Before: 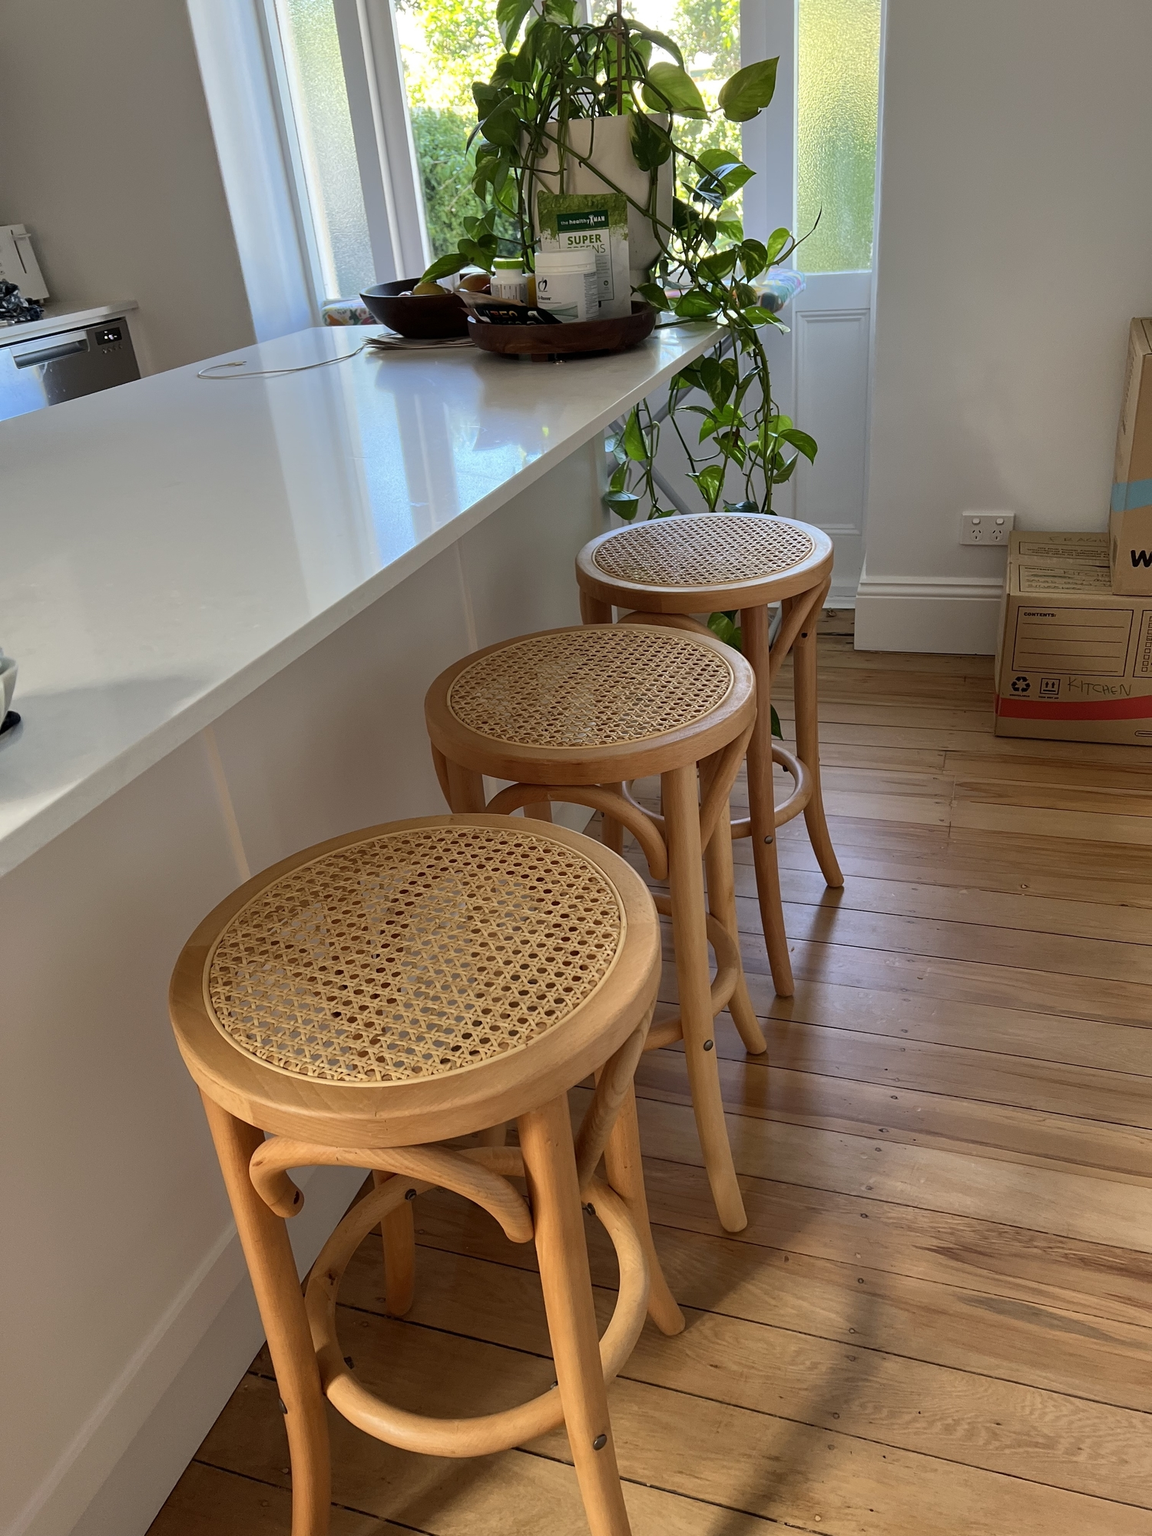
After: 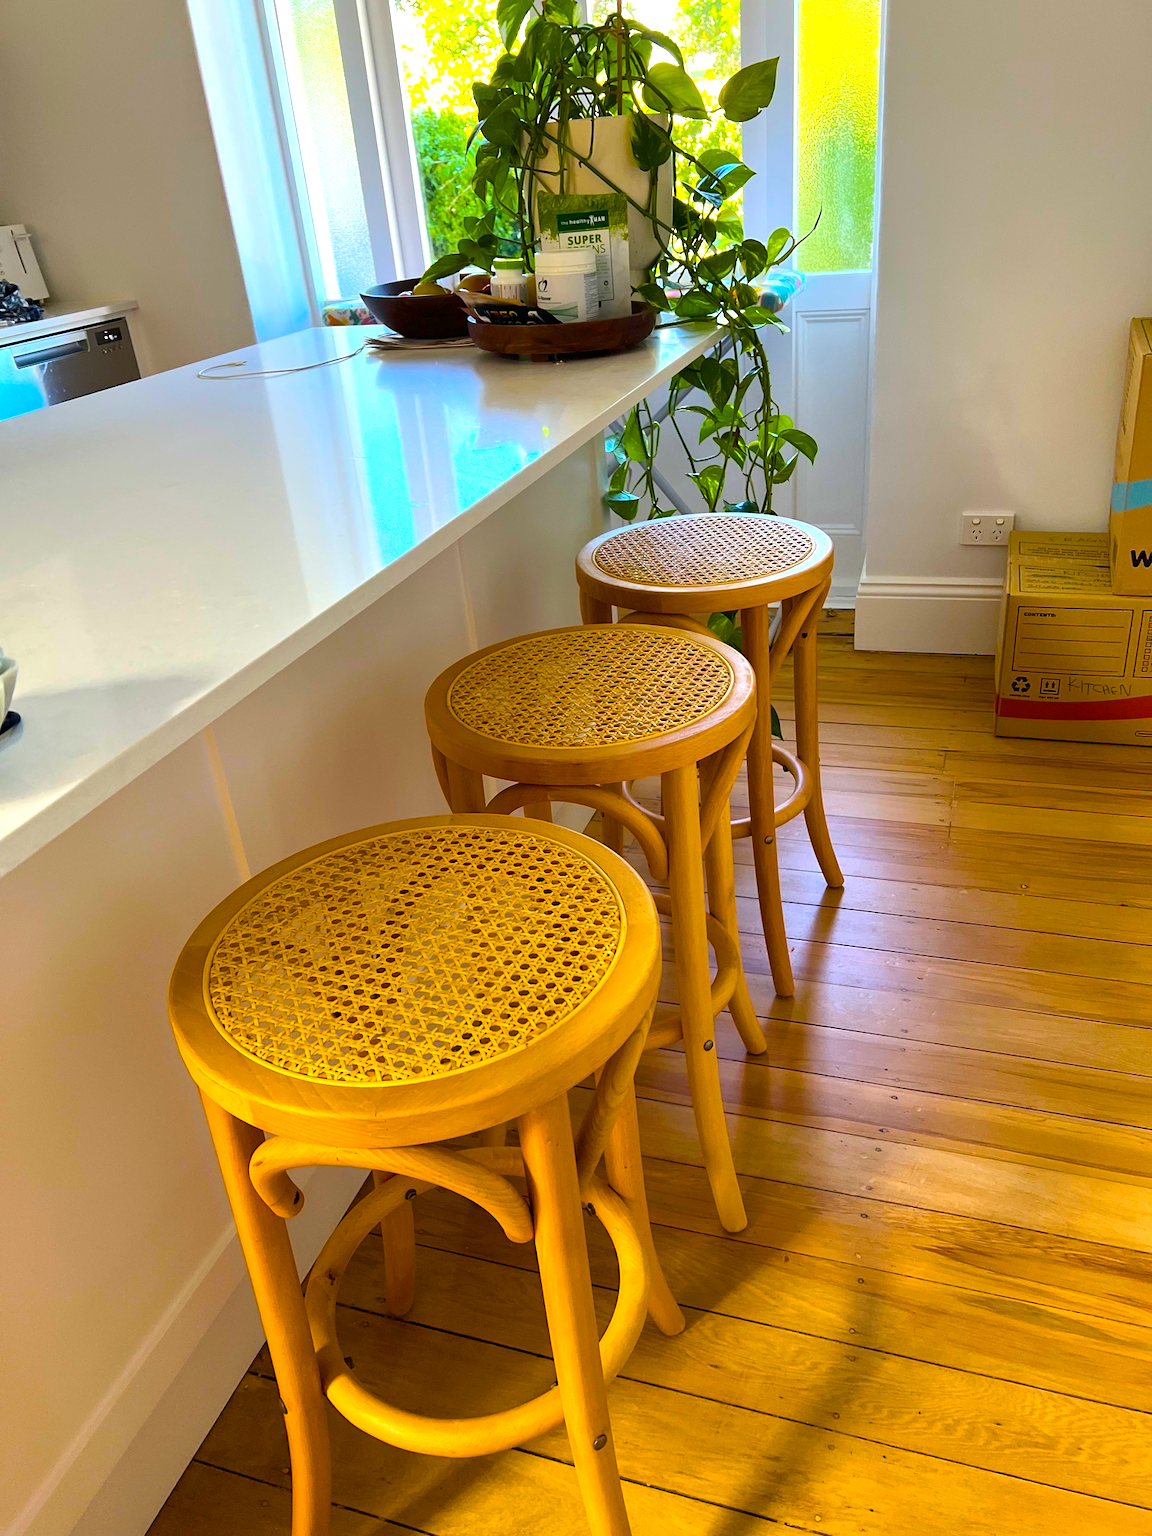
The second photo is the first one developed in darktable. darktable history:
color balance rgb: linear chroma grading › global chroma 42%, perceptual saturation grading › global saturation 42%, global vibrance 33%
exposure: black level correction 0, exposure 0.7 EV, compensate exposure bias true, compensate highlight preservation false
